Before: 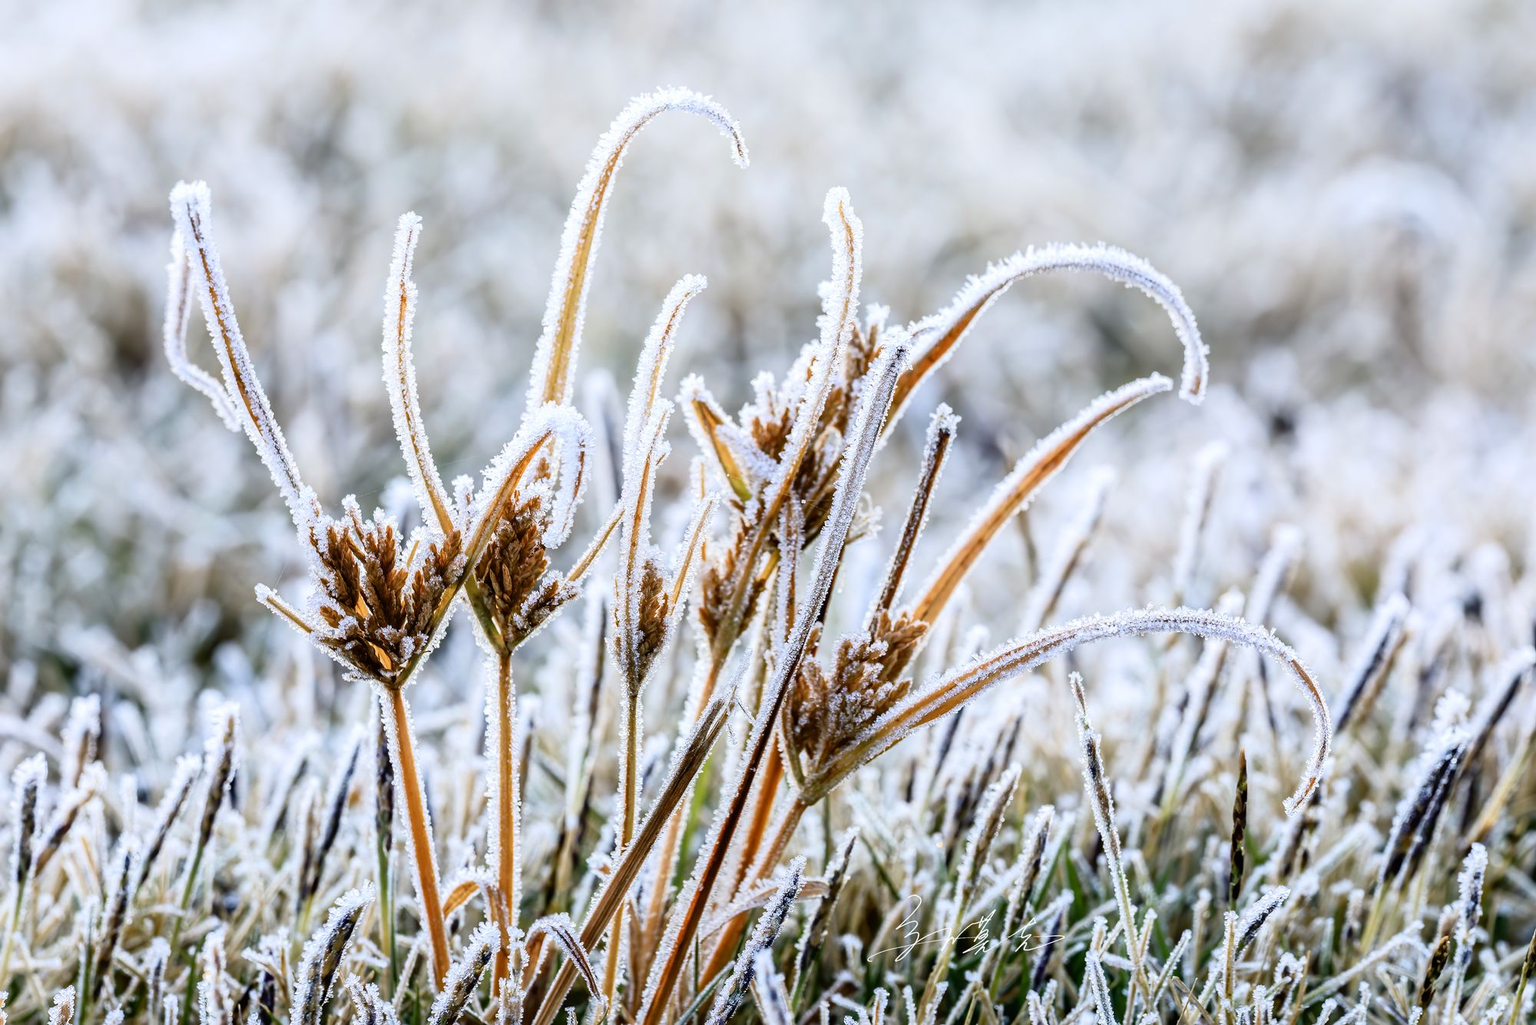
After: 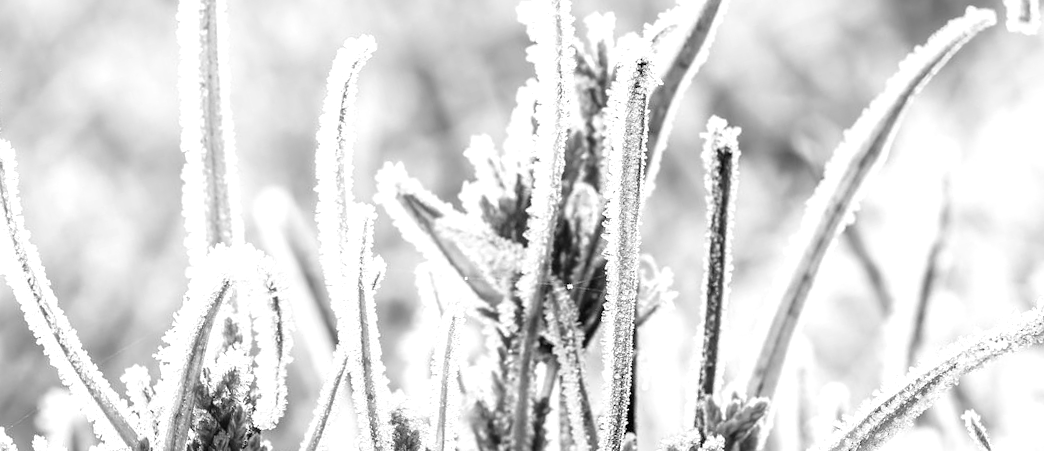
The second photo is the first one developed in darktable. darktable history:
exposure: exposure 0.657 EV, compensate highlight preservation false
rotate and perspective: rotation -14.8°, crop left 0.1, crop right 0.903, crop top 0.25, crop bottom 0.748
crop: left 20.932%, top 15.471%, right 21.848%, bottom 34.081%
monochrome: a 73.58, b 64.21
